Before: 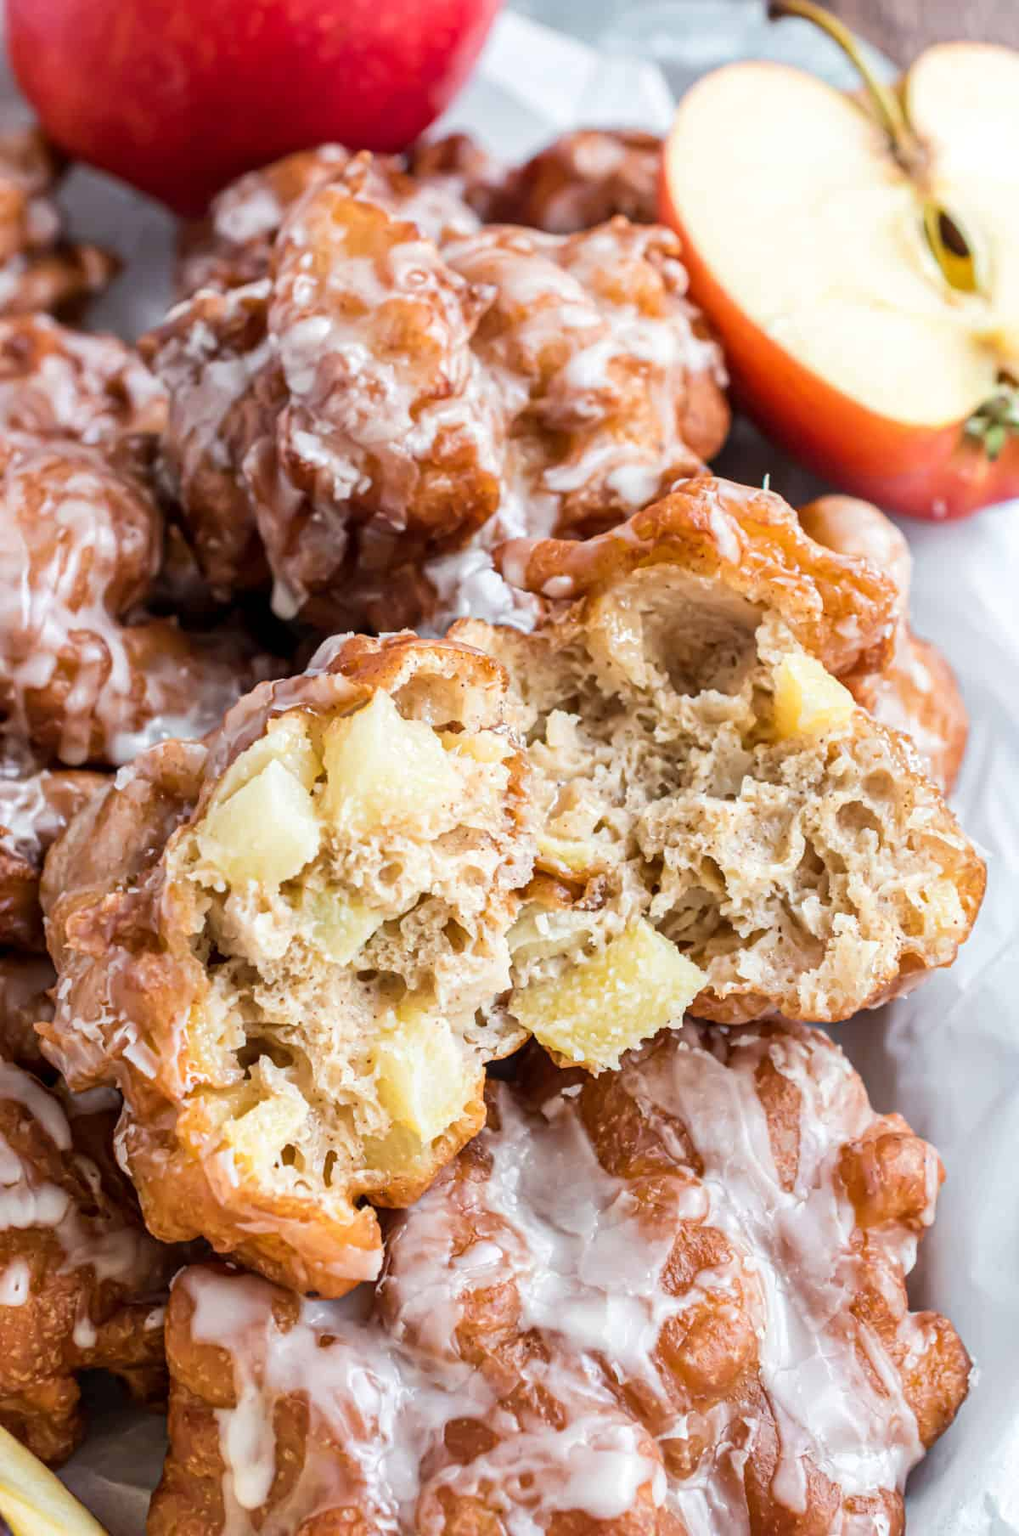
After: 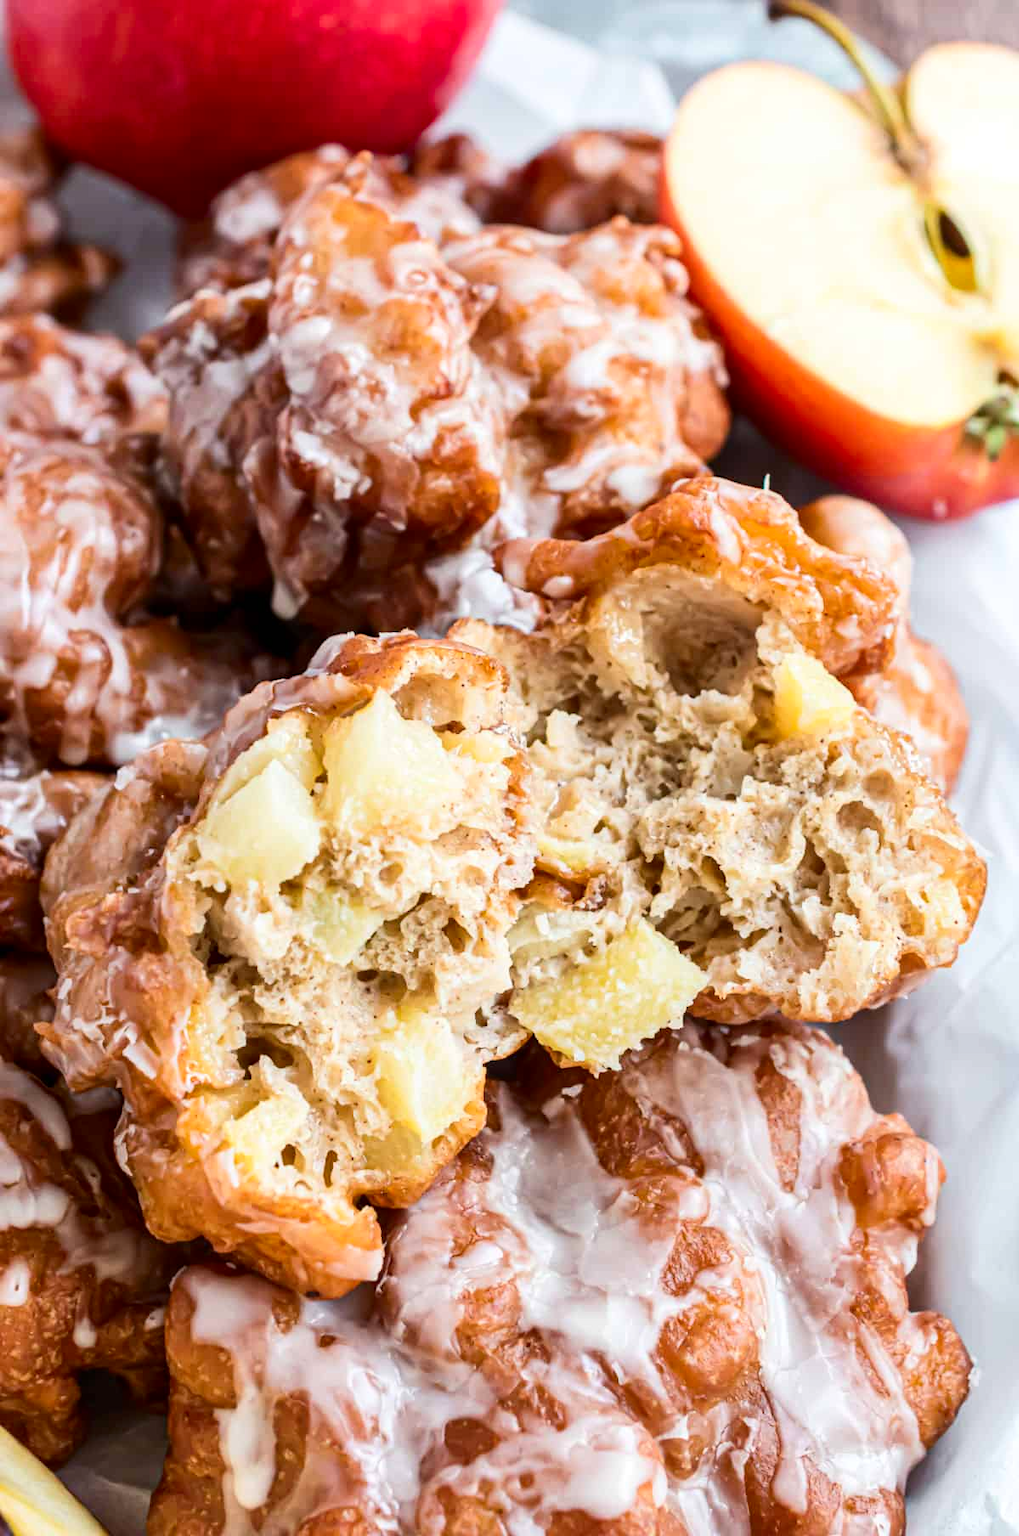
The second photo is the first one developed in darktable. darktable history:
contrast brightness saturation: contrast 0.147, brightness -0.009, saturation 0.097
